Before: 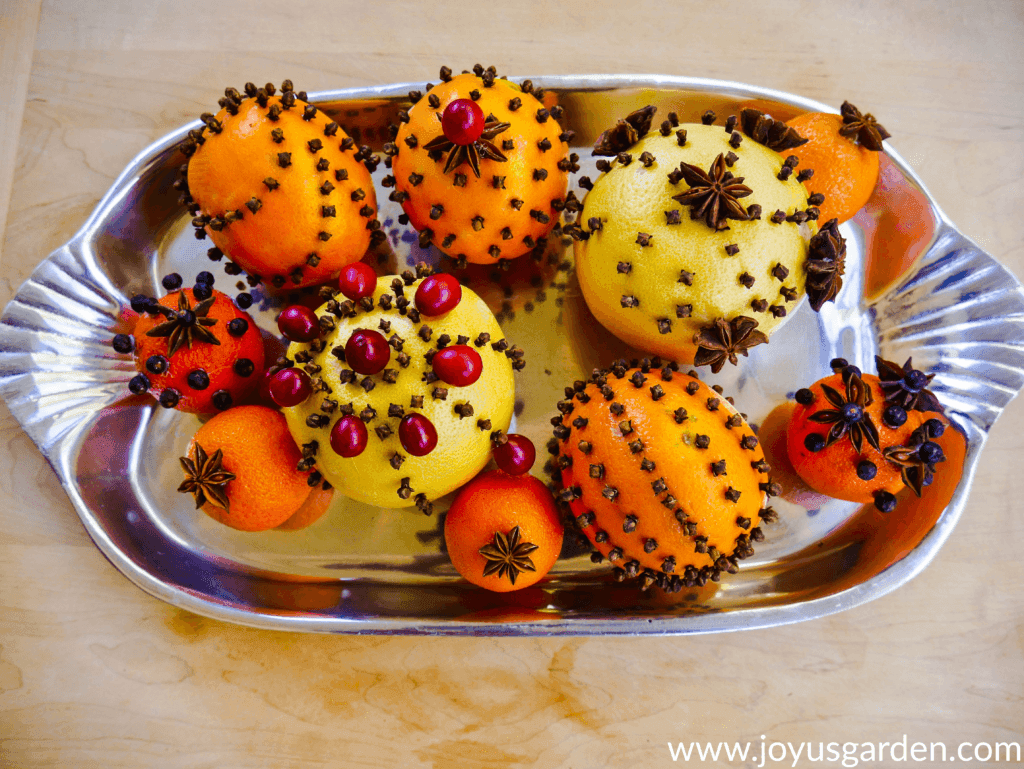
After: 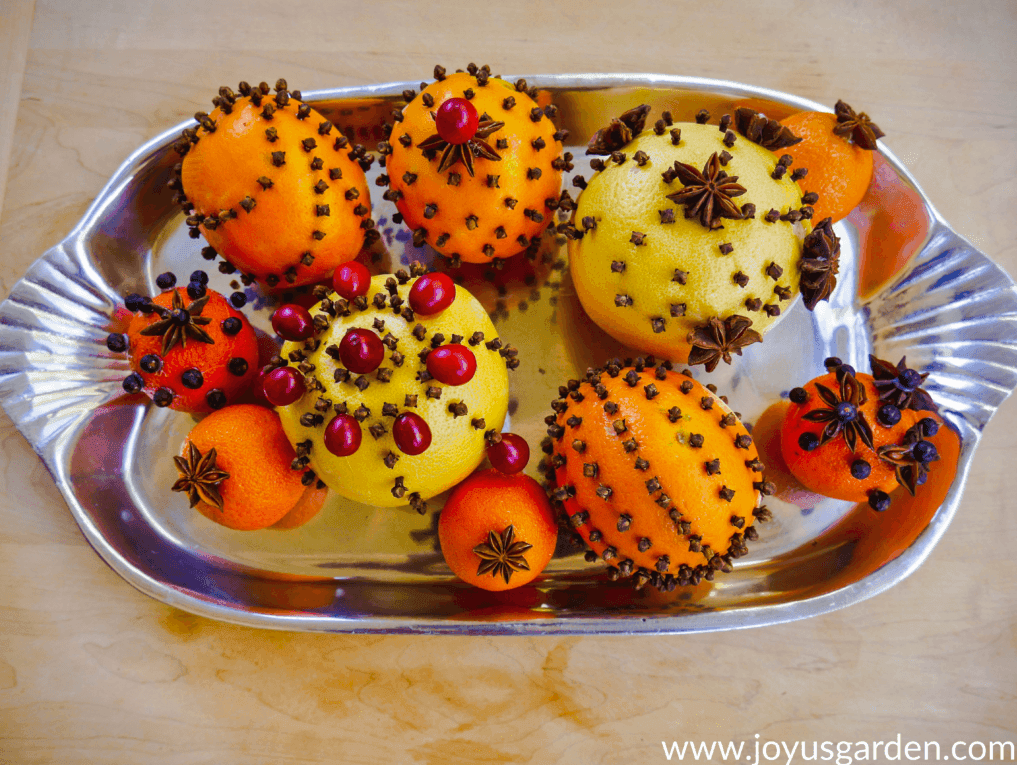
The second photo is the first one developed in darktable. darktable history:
shadows and highlights: on, module defaults
crop and rotate: left 0.614%, top 0.179%, bottom 0.309%
